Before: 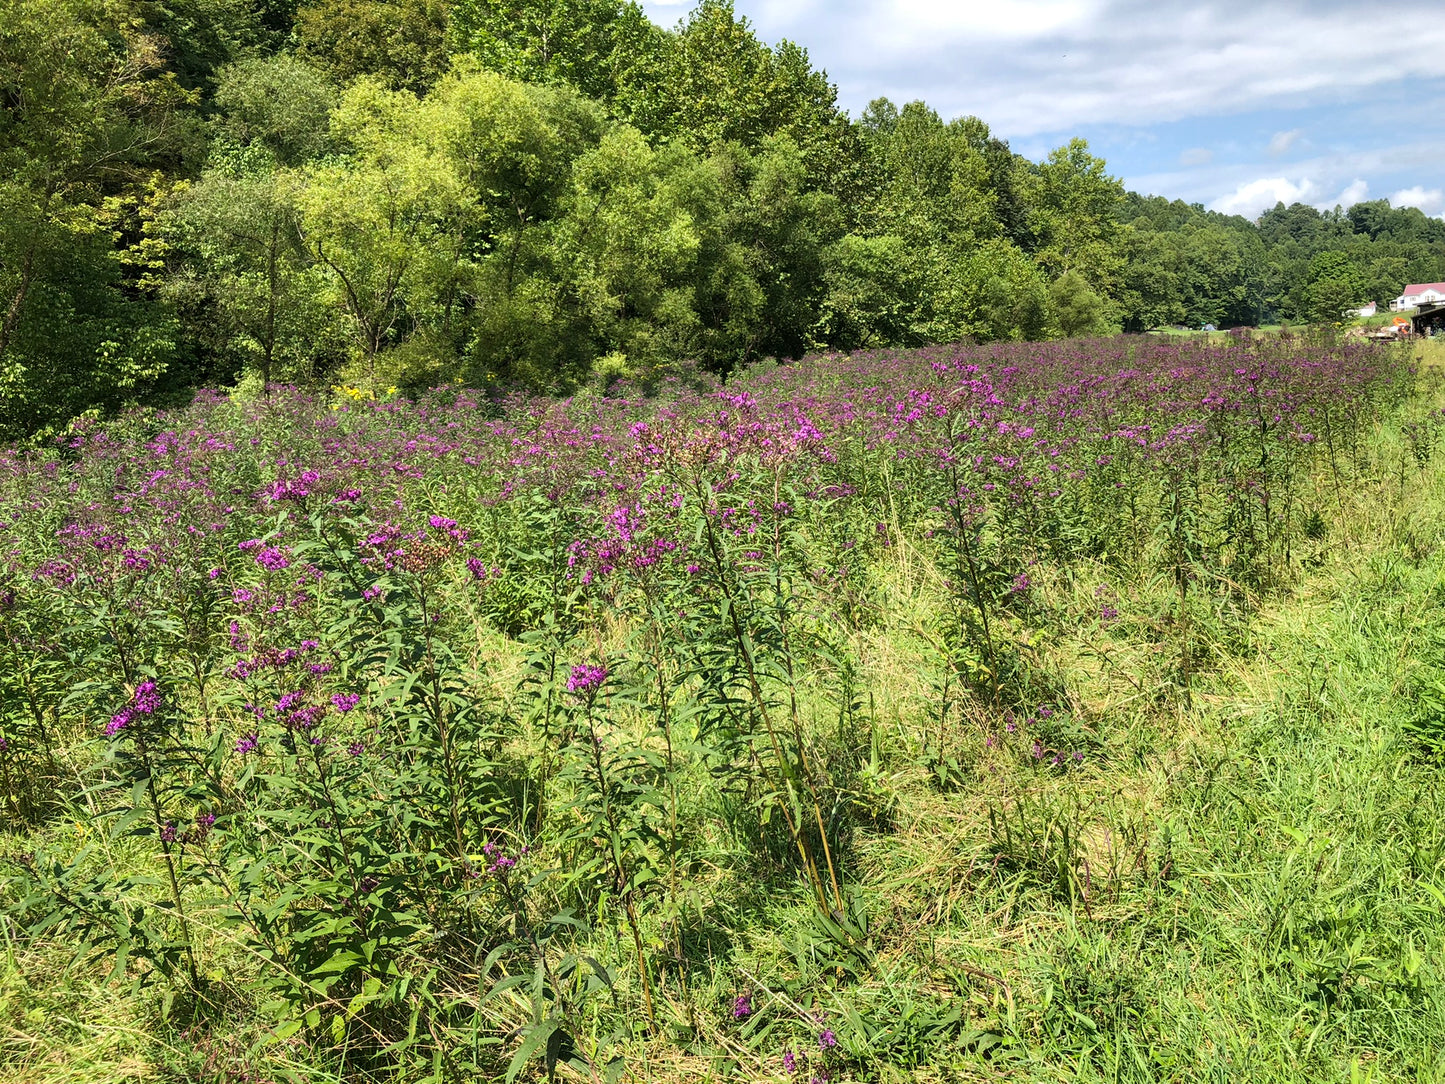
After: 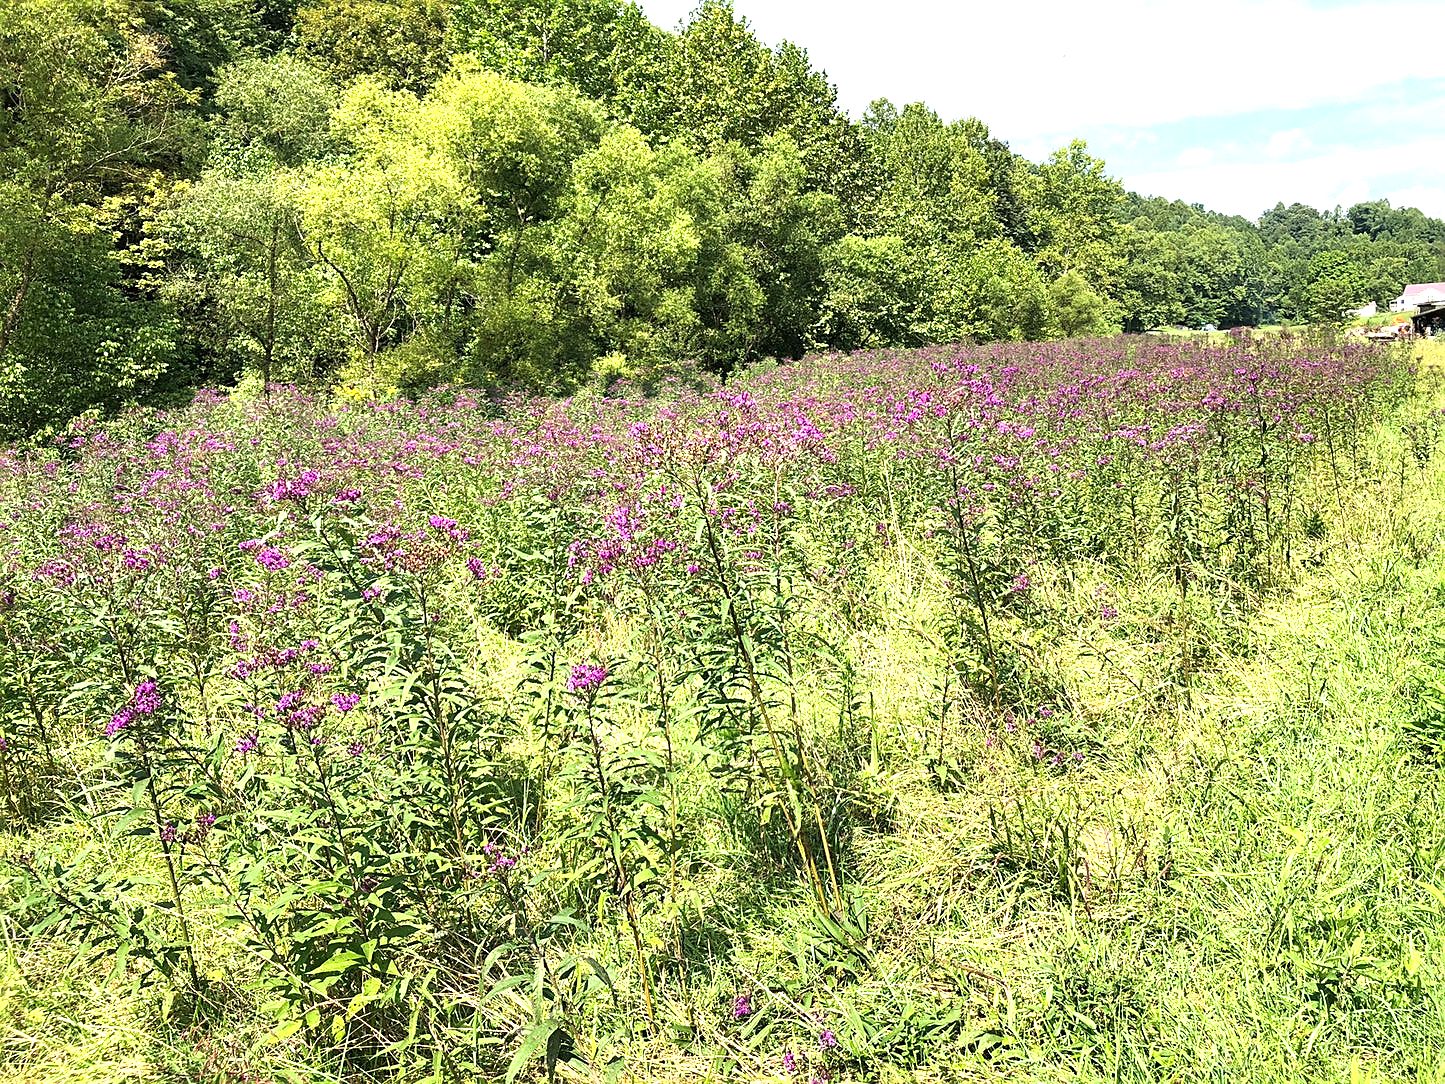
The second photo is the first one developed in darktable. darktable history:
sharpen: on, module defaults
exposure: black level correction 0, exposure 1 EV, compensate highlight preservation false
